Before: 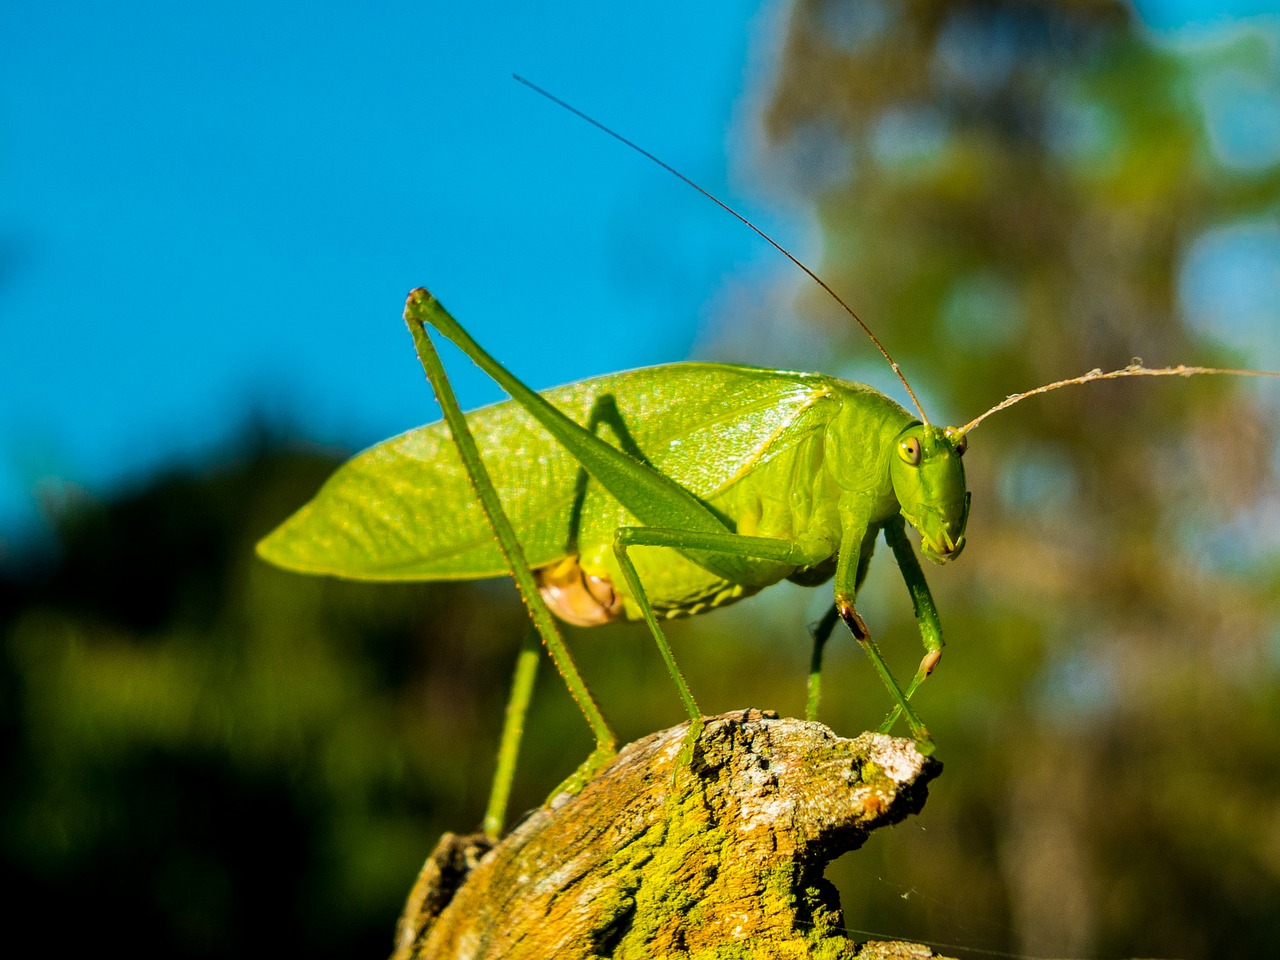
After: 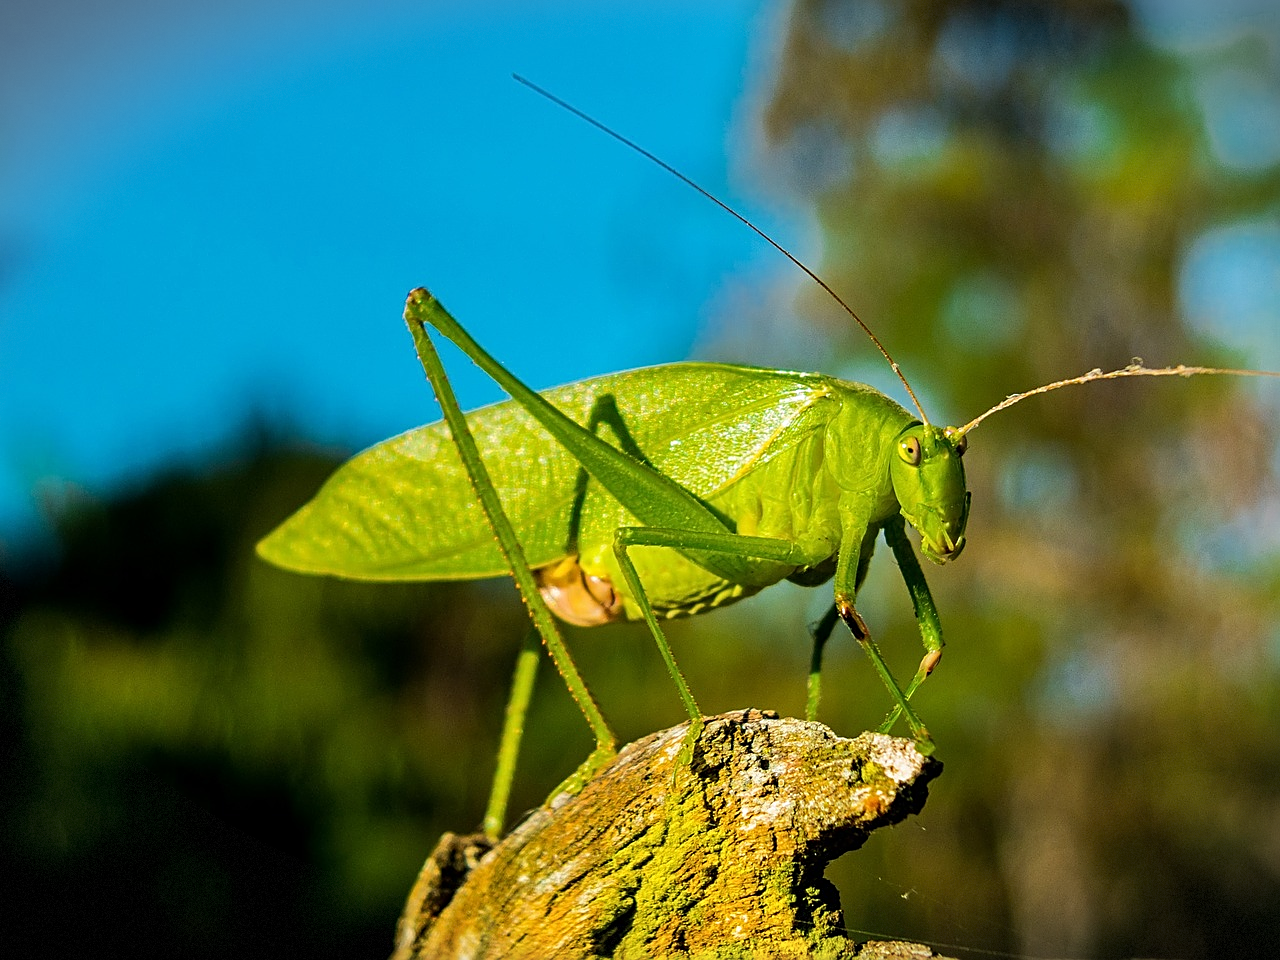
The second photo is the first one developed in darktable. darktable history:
vignetting: fall-off start 100.76%, width/height ratio 1.308, dithering 8-bit output
tone equalizer: edges refinement/feathering 500, mask exposure compensation -1.57 EV, preserve details no
sharpen: on, module defaults
